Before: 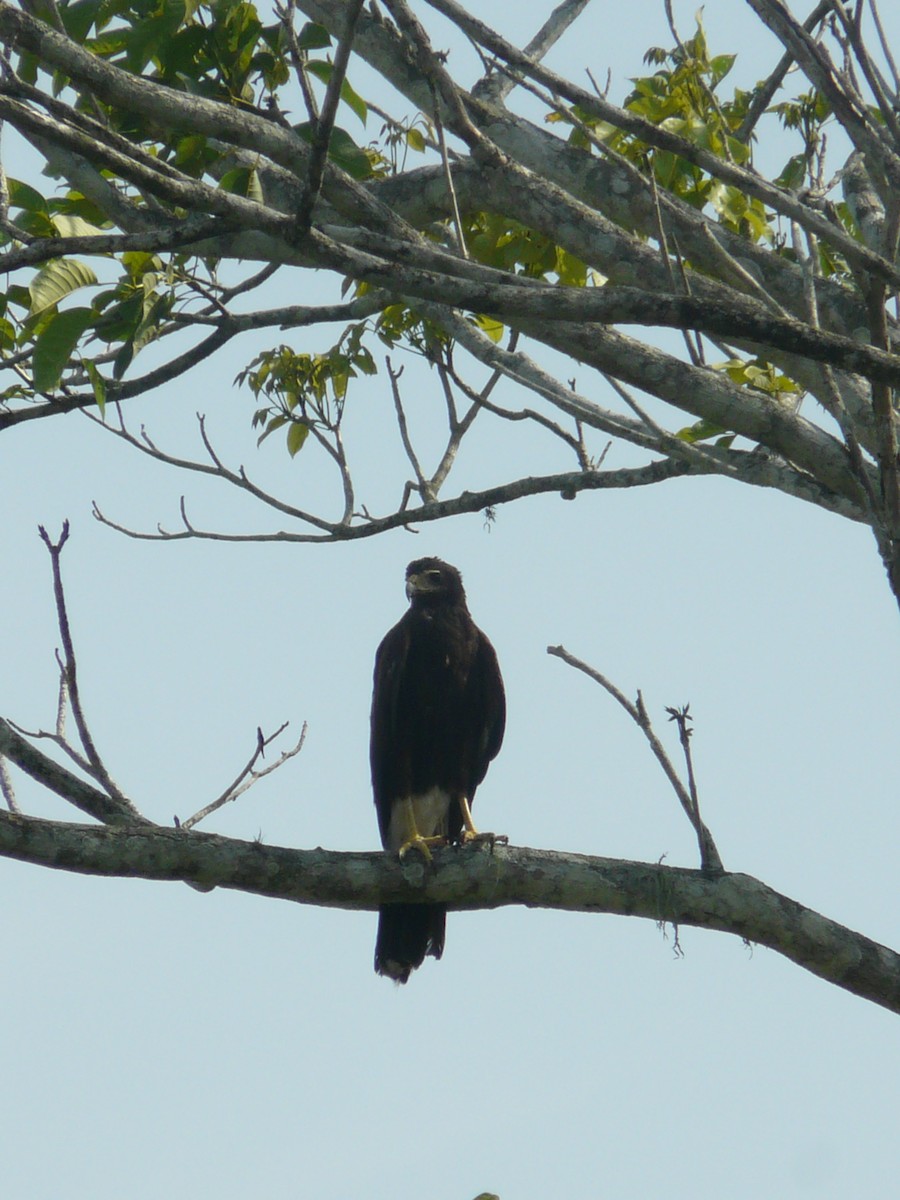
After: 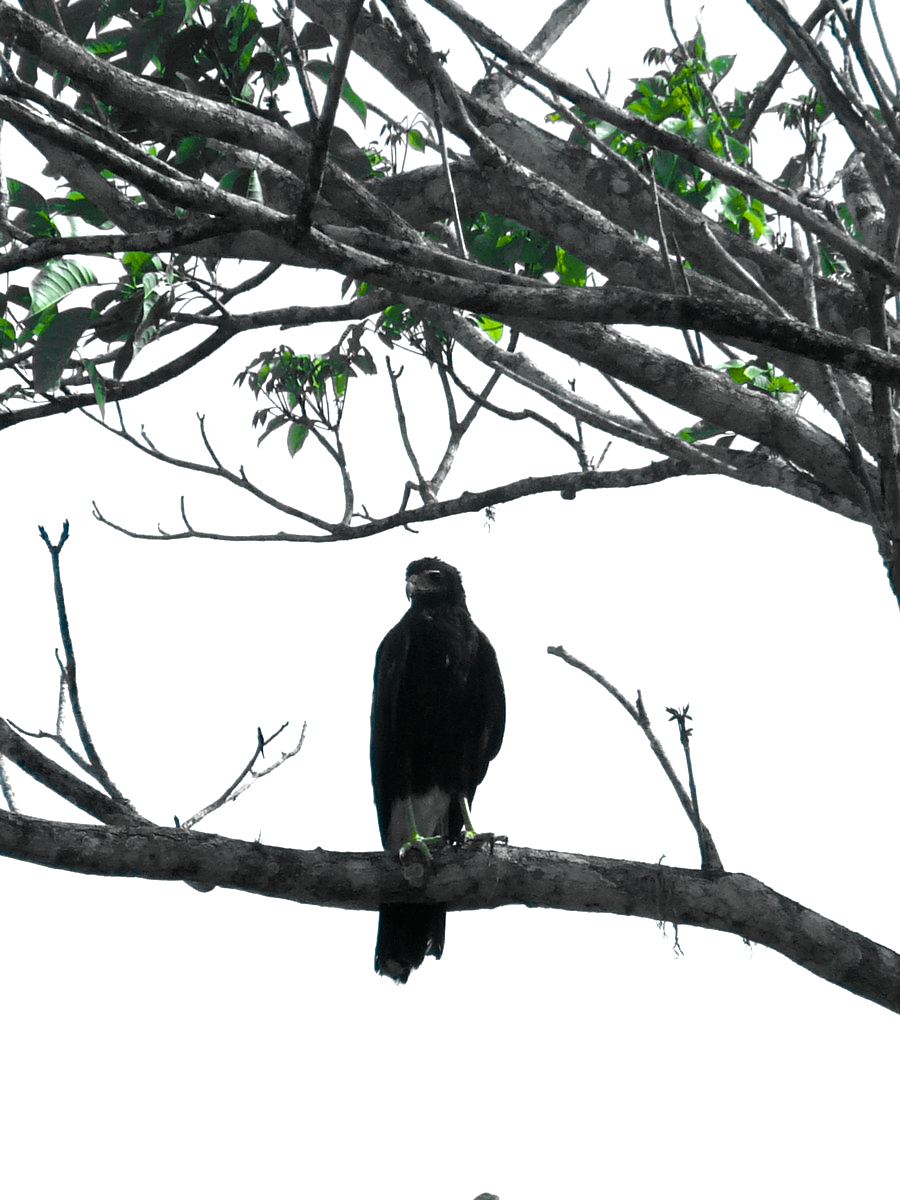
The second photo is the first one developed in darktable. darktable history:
color zones: curves: ch0 [(0.257, 0.558) (0.75, 0.565)]; ch1 [(0.004, 0.857) (0.14, 0.416) (0.257, 0.695) (0.442, 0.032) (0.736, 0.266) (0.891, 0.741)]; ch2 [(0, 0.623) (0.112, 0.436) (0.271, 0.474) (0.516, 0.64) (0.743, 0.286)]
white balance: red 0.931, blue 1.11
sharpen: amount 0.2
color balance rgb: shadows lift › luminance -7.7%, shadows lift › chroma 2.13%, shadows lift › hue 165.27°, power › luminance -7.77%, power › chroma 1.1%, power › hue 215.88°, highlights gain › luminance 15.15%, highlights gain › chroma 7%, highlights gain › hue 125.57°, global offset › luminance -0.33%, global offset › chroma 0.11%, global offset › hue 165.27°, perceptual saturation grading › global saturation 24.42%, perceptual saturation grading › highlights -24.42%, perceptual saturation grading › mid-tones 24.42%, perceptual saturation grading › shadows 40%, perceptual brilliance grading › global brilliance -5%, perceptual brilliance grading › highlights 24.42%, perceptual brilliance grading › mid-tones 7%, perceptual brilliance grading › shadows -5%
